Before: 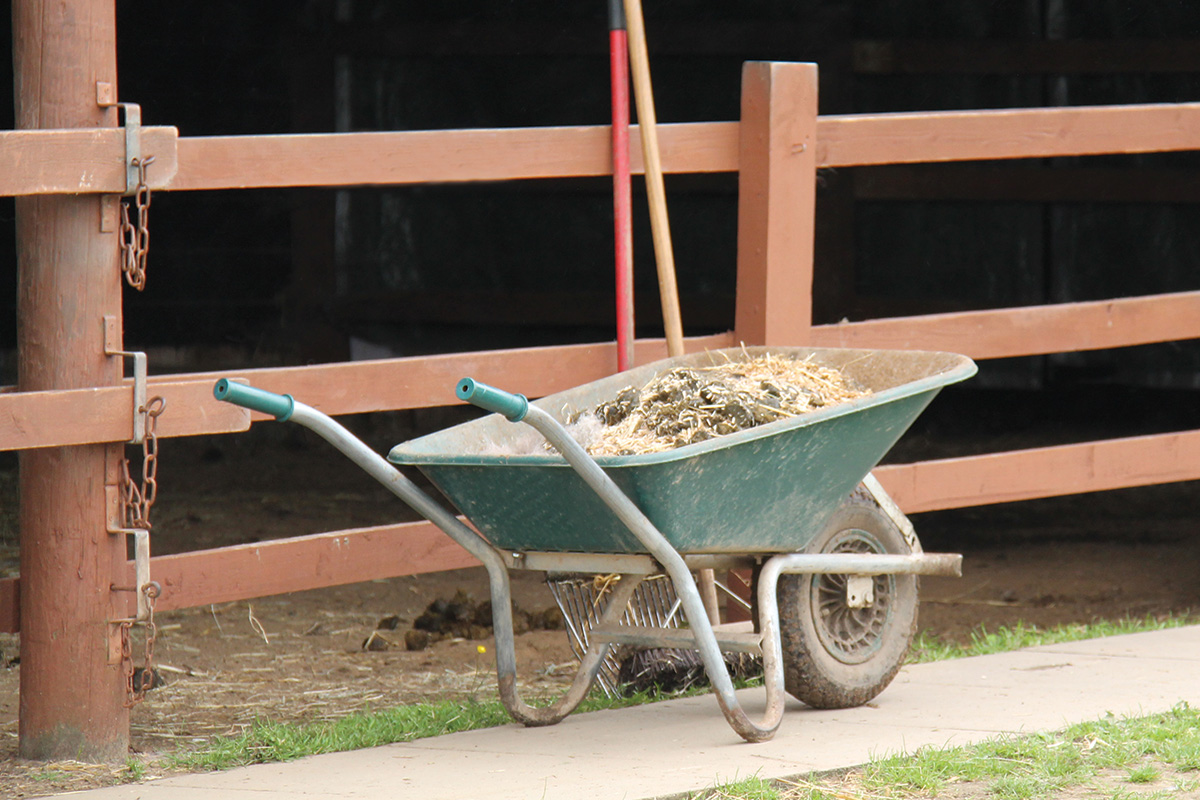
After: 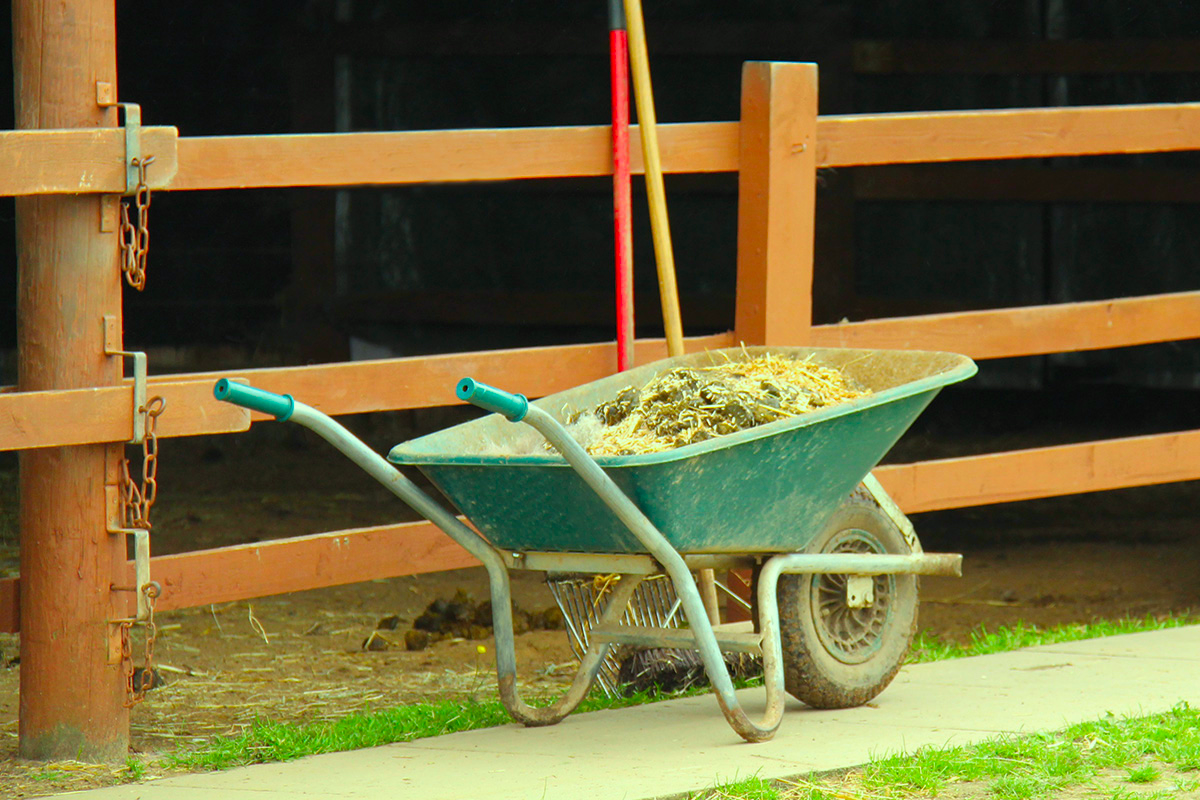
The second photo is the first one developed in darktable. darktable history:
color correction: highlights a* -11.08, highlights b* 9.87, saturation 1.71
